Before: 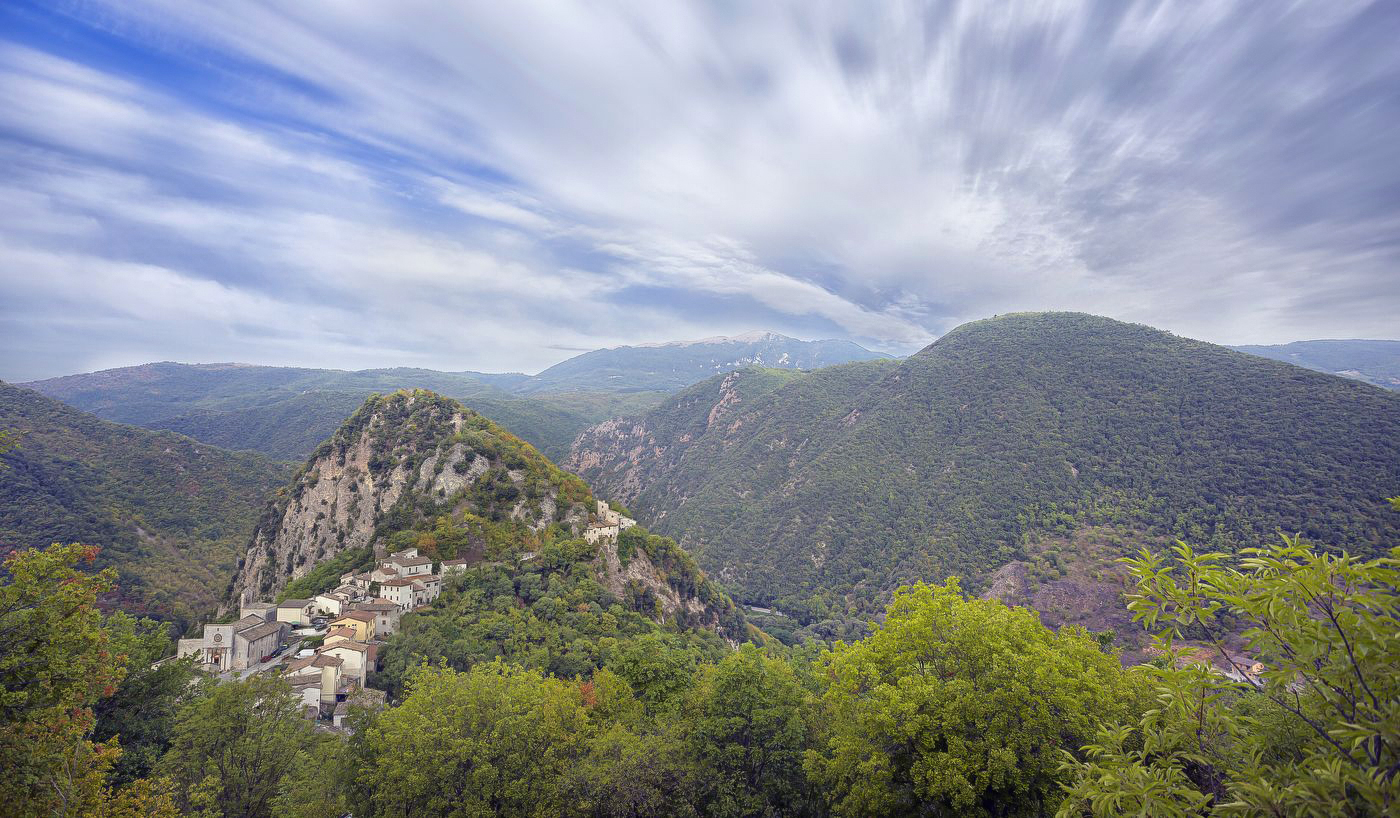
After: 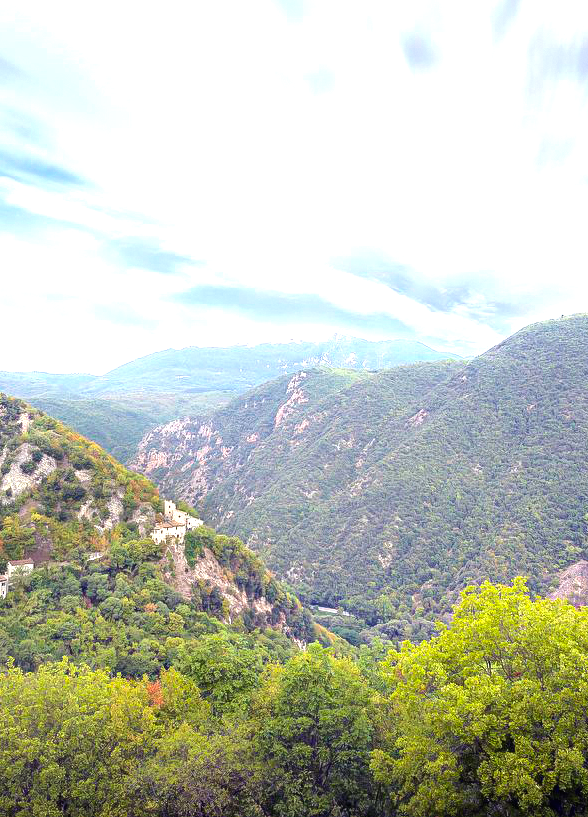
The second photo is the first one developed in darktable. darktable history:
exposure: black level correction 0, exposure 1.105 EV, compensate highlight preservation false
crop: left 30.987%, right 26.996%
